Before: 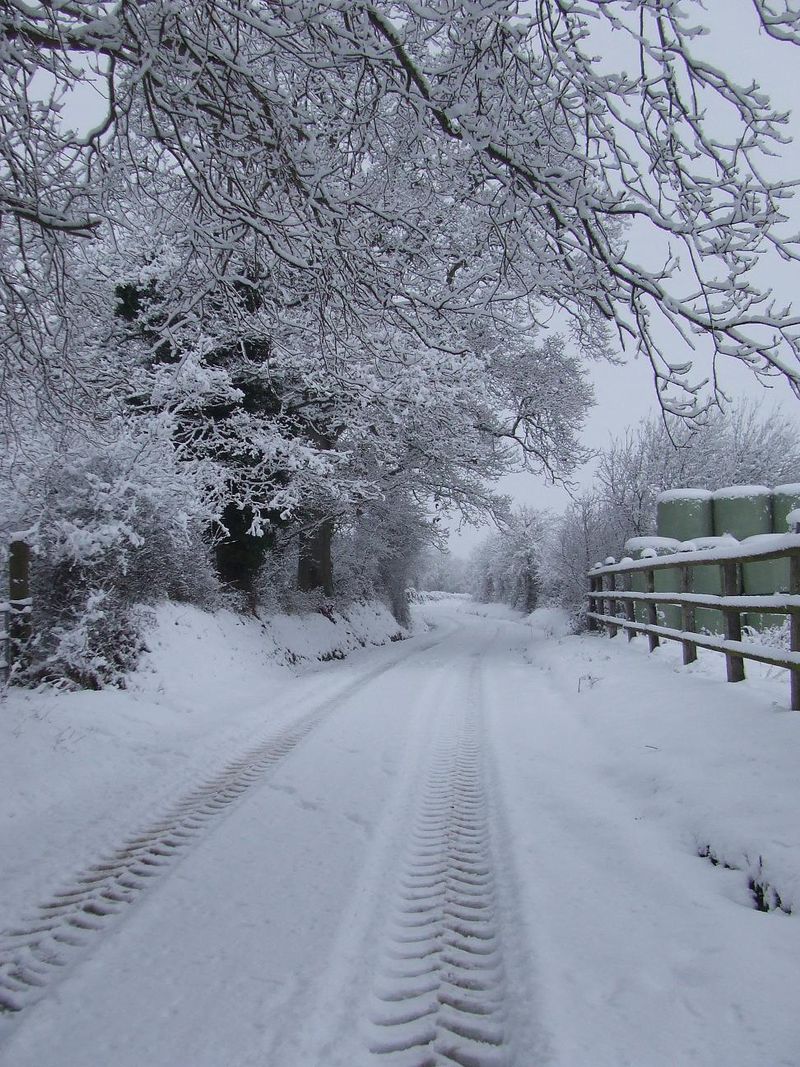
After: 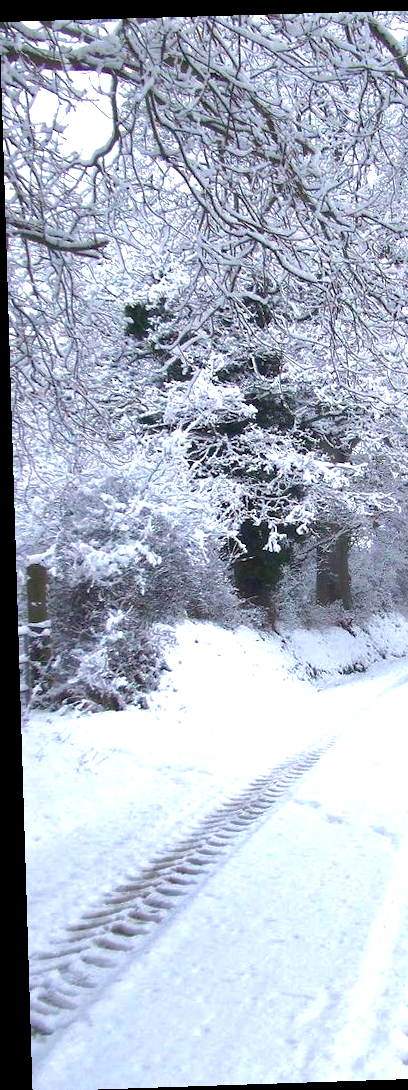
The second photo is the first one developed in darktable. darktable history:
crop and rotate: left 0%, top 0%, right 50.845%
color balance rgb: perceptual saturation grading › global saturation 35%, perceptual saturation grading › highlights -30%, perceptual saturation grading › shadows 35%, perceptual brilliance grading › global brilliance 3%, perceptual brilliance grading › highlights -3%, perceptual brilliance grading › shadows 3%
rotate and perspective: rotation -1.77°, lens shift (horizontal) 0.004, automatic cropping off
color zones: curves: ch0 [(0, 0.5) (0.125, 0.4) (0.25, 0.5) (0.375, 0.4) (0.5, 0.4) (0.625, 0.6) (0.75, 0.6) (0.875, 0.5)]; ch1 [(0, 0.35) (0.125, 0.45) (0.25, 0.35) (0.375, 0.35) (0.5, 0.35) (0.625, 0.35) (0.75, 0.45) (0.875, 0.35)]; ch2 [(0, 0.6) (0.125, 0.5) (0.25, 0.5) (0.375, 0.6) (0.5, 0.6) (0.625, 0.5) (0.75, 0.5) (0.875, 0.5)]
levels: levels [0, 0.352, 0.703]
shadows and highlights: on, module defaults
